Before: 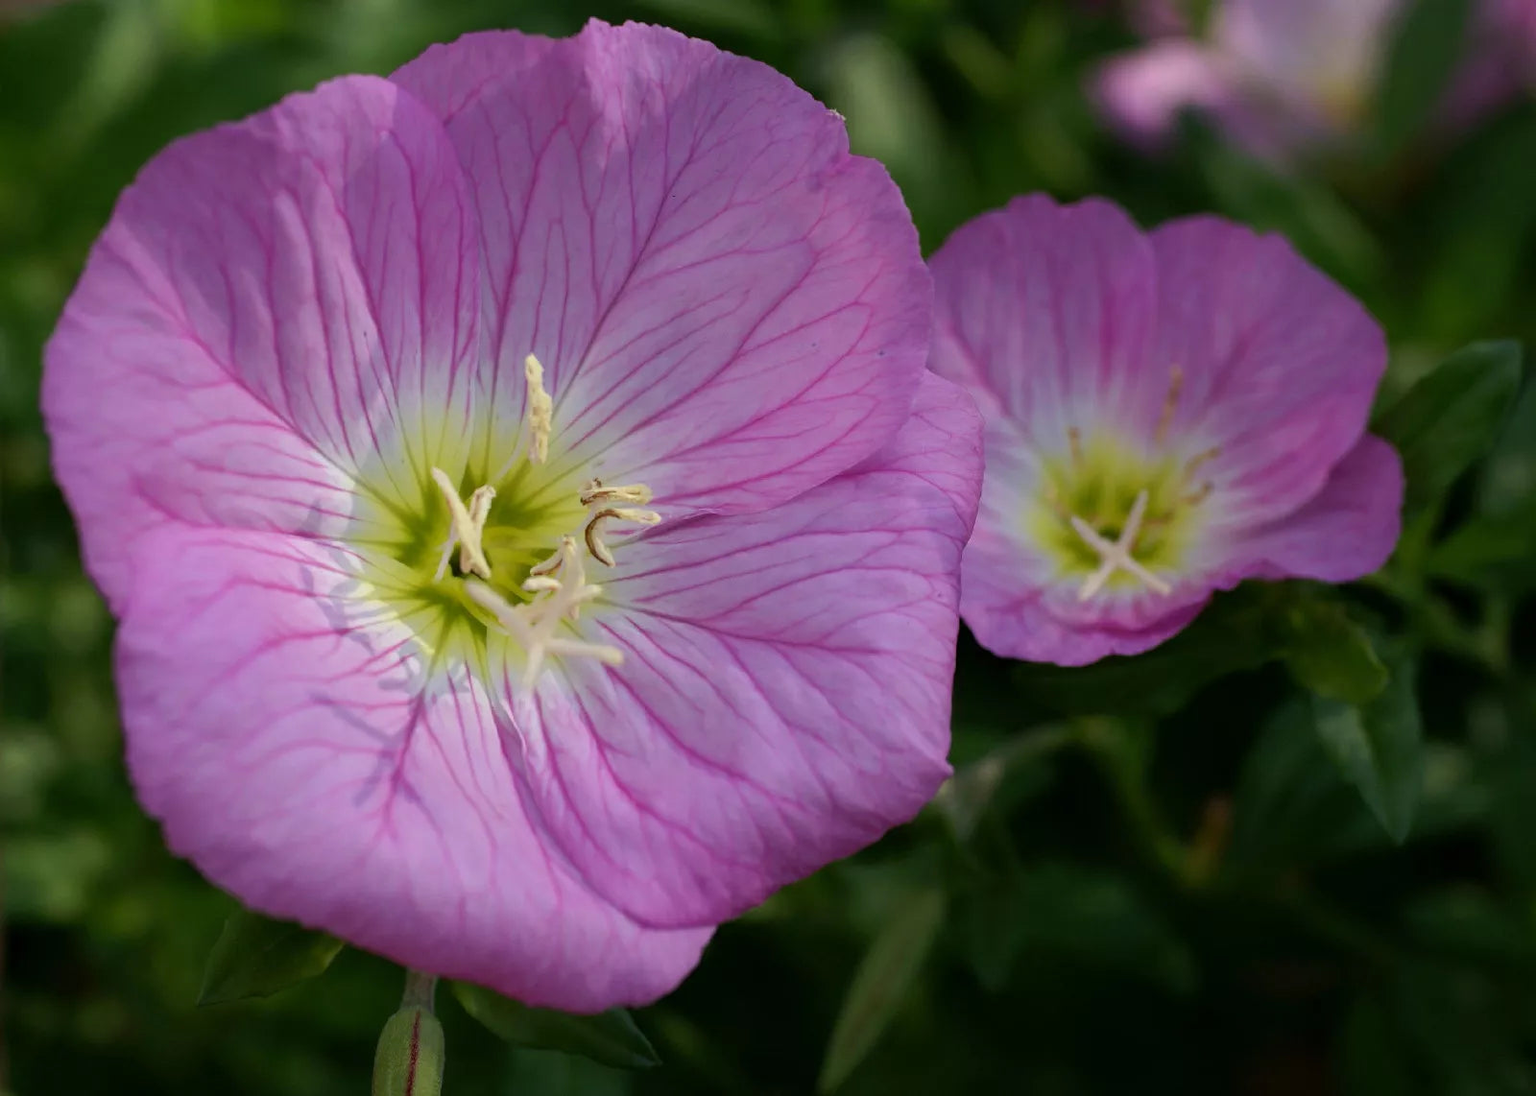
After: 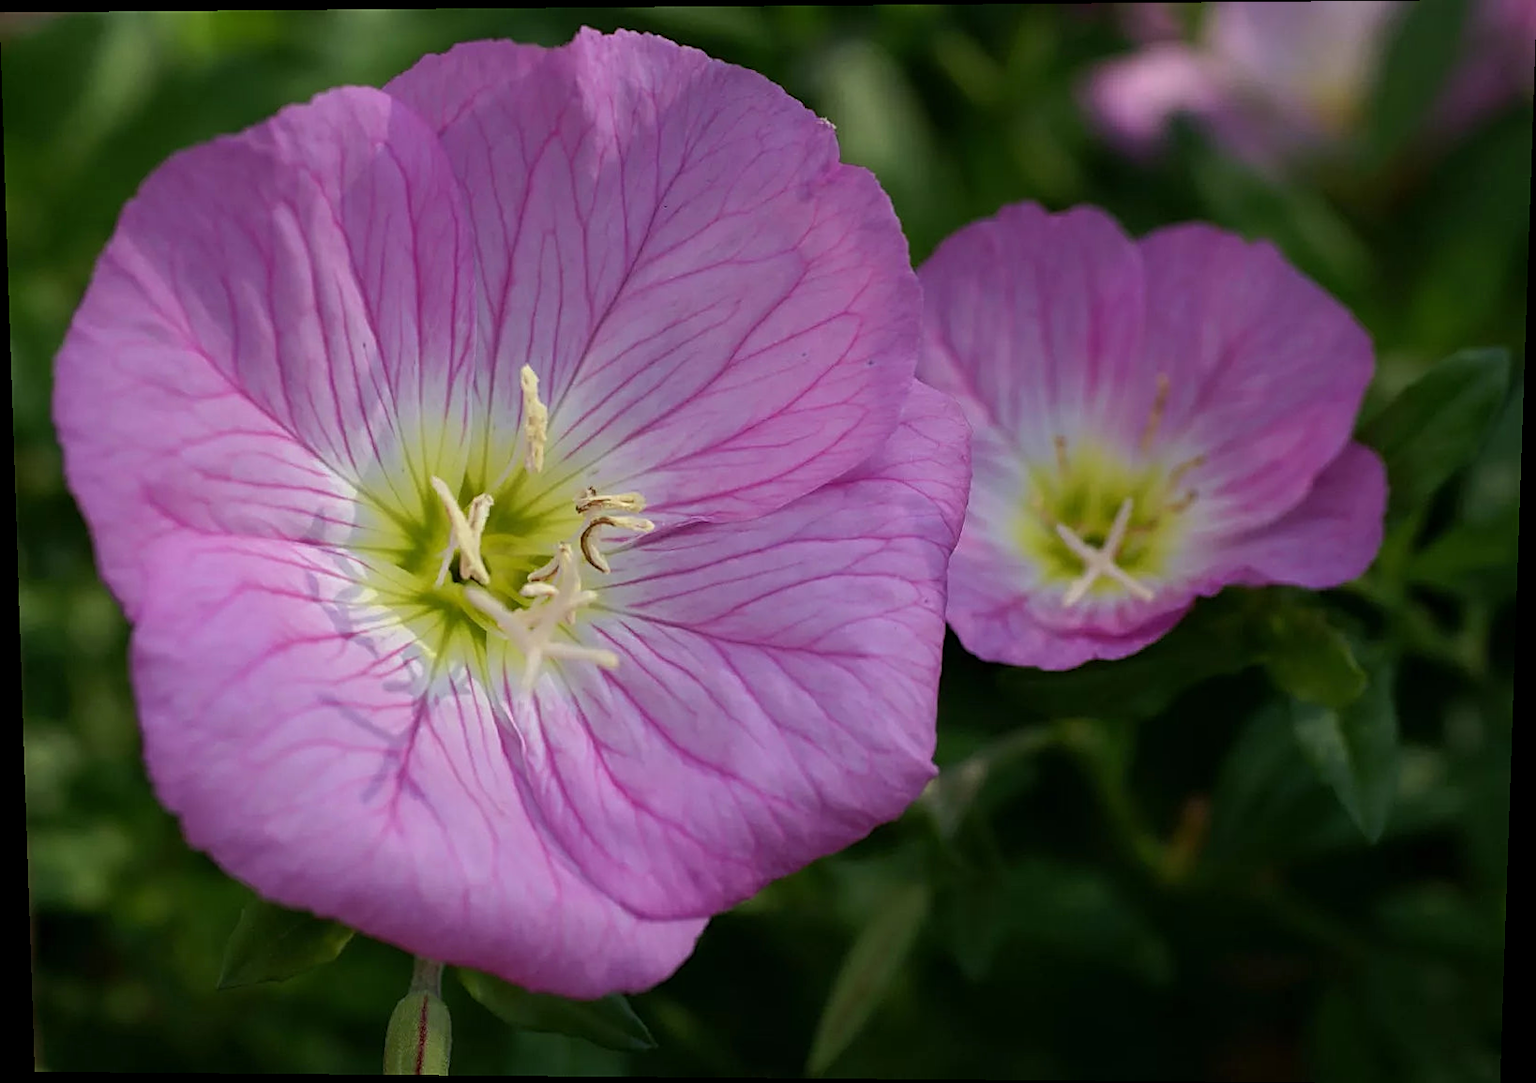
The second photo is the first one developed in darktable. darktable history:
rotate and perspective: lens shift (vertical) 0.048, lens shift (horizontal) -0.024, automatic cropping off
sharpen: on, module defaults
